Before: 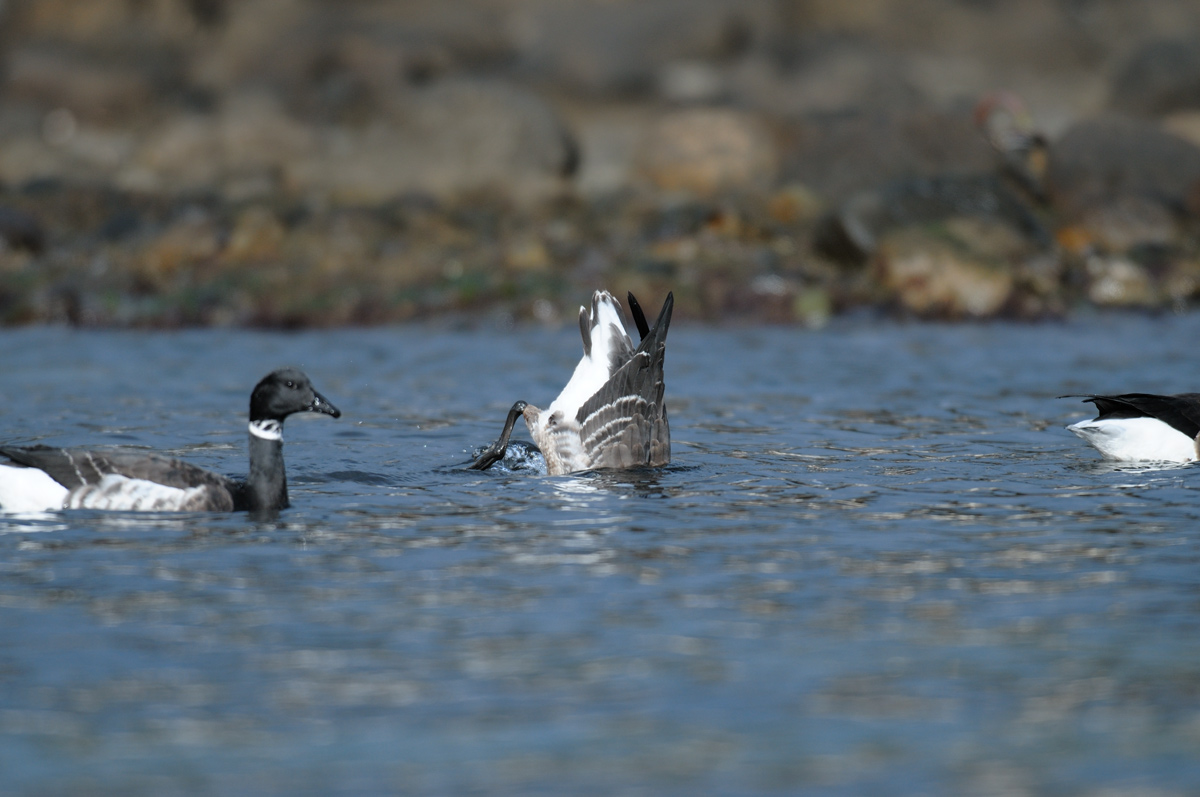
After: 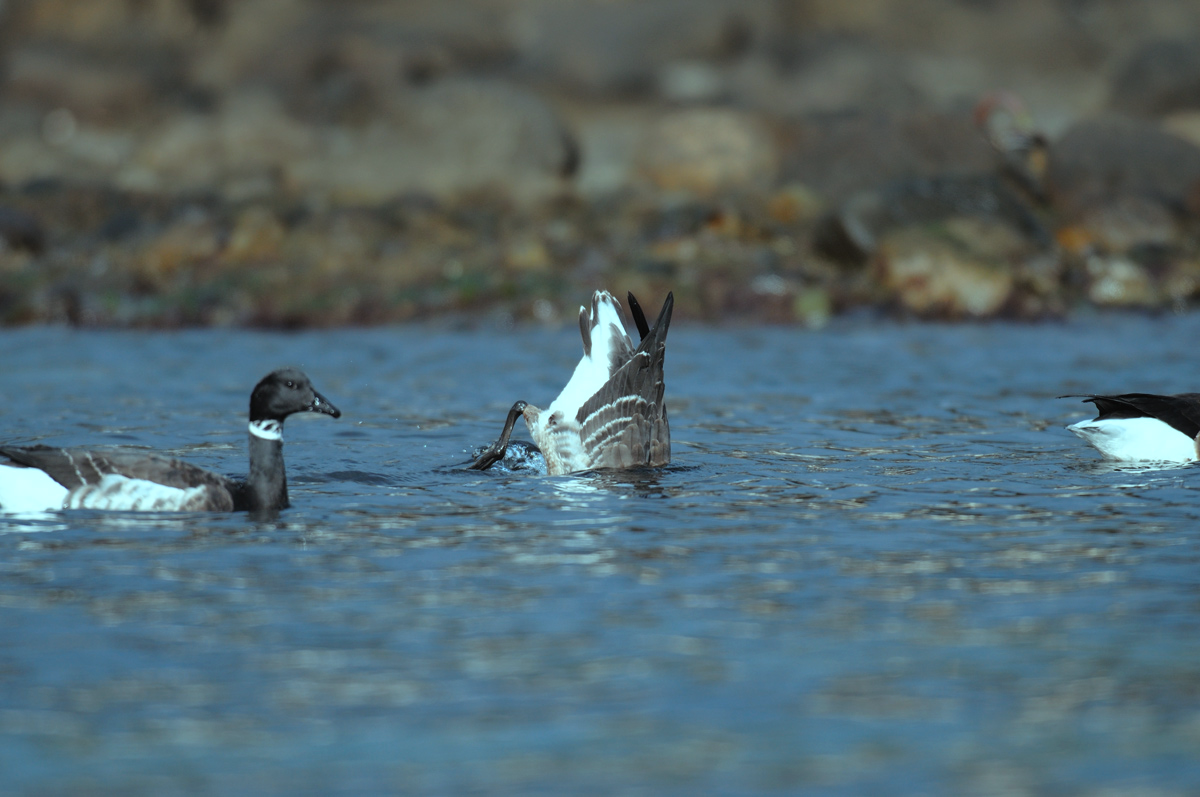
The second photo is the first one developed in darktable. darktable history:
color balance rgb: highlights gain › chroma 4.079%, highlights gain › hue 198.87°, global offset › luminance 0.227%, perceptual saturation grading › global saturation -0.01%, global vibrance 14.903%
